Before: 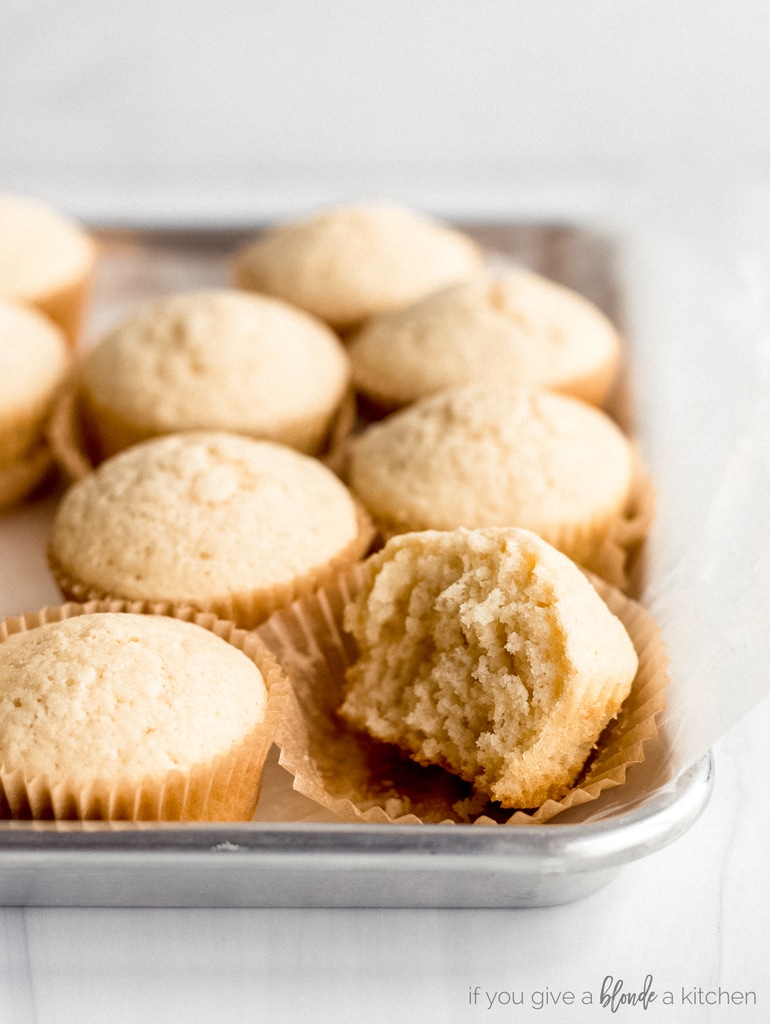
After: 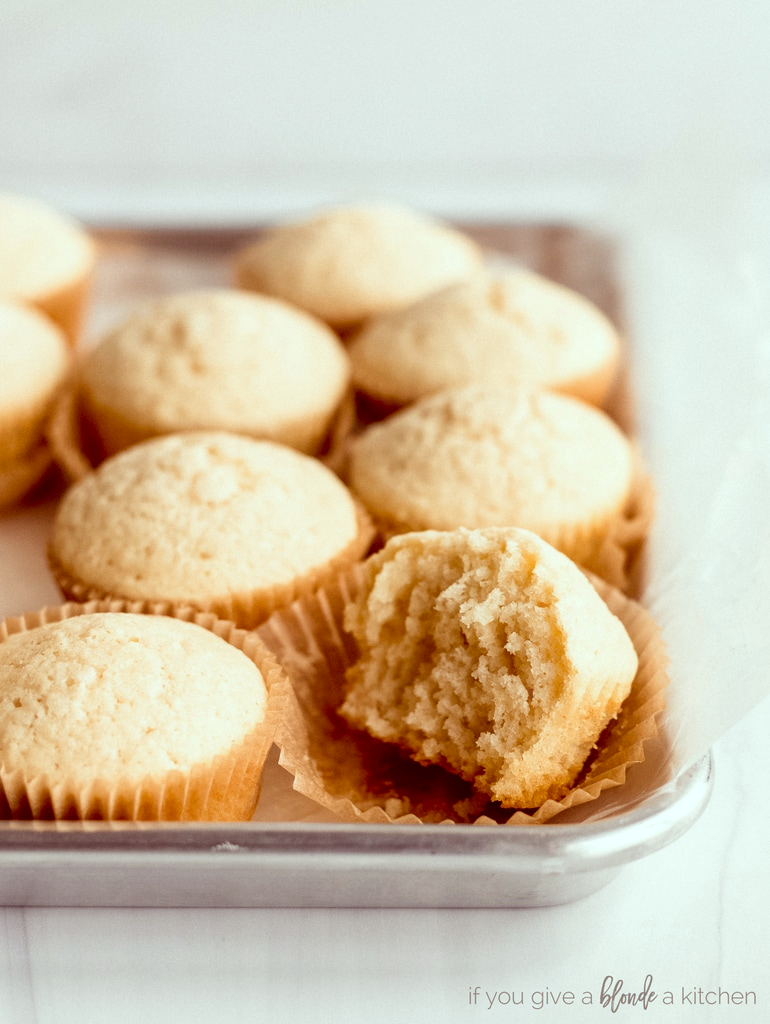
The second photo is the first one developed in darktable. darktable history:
color correction: highlights a* -7.23, highlights b* -0.161, shadows a* 20.08, shadows b* 11.73
haze removal: strength -0.05
